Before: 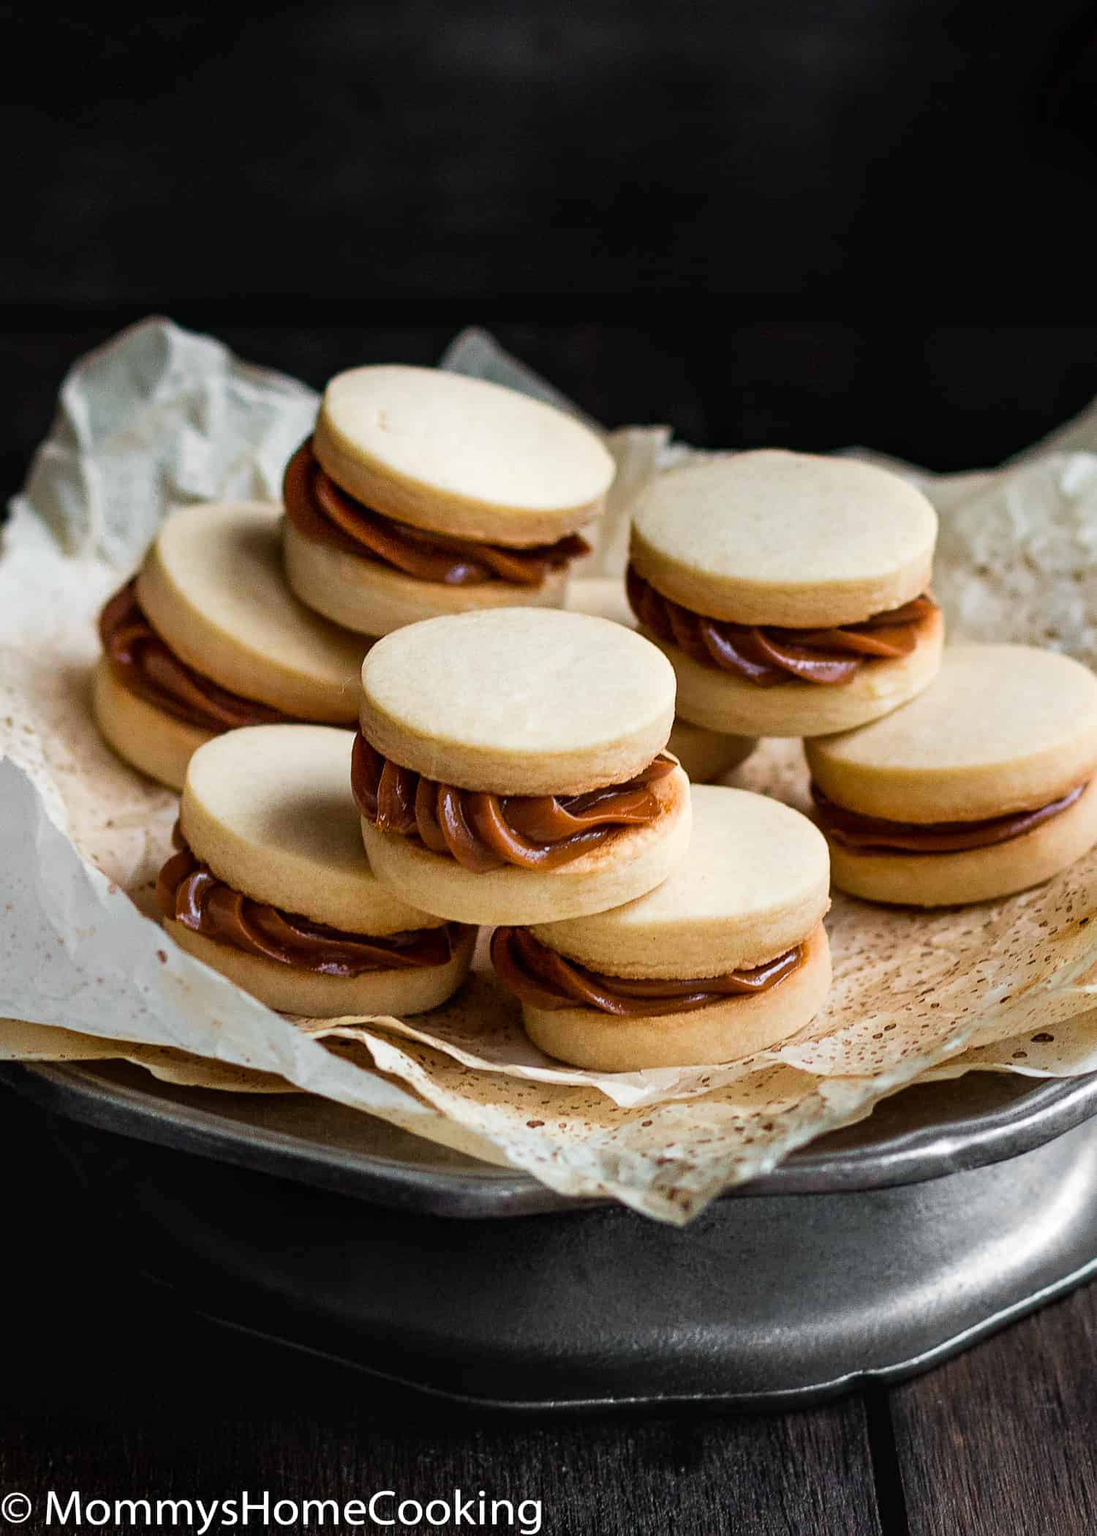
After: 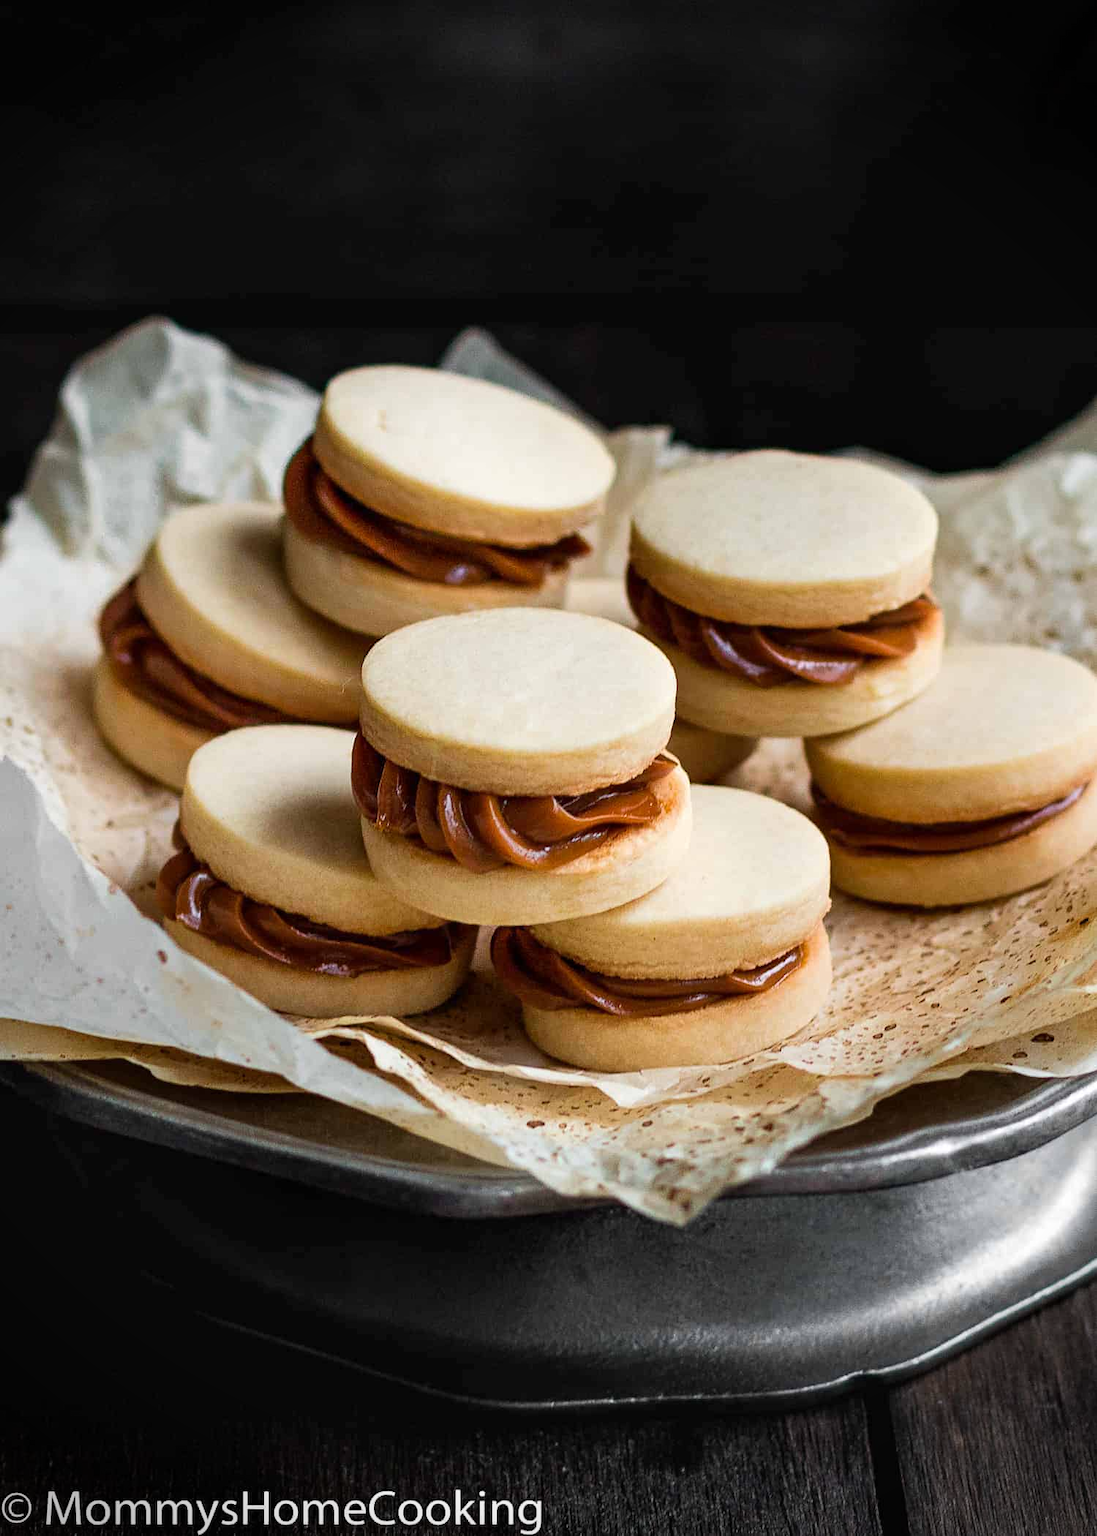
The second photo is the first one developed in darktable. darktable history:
vignetting: fall-off start 88.03%, fall-off radius 24.9%
tone equalizer: on, module defaults
